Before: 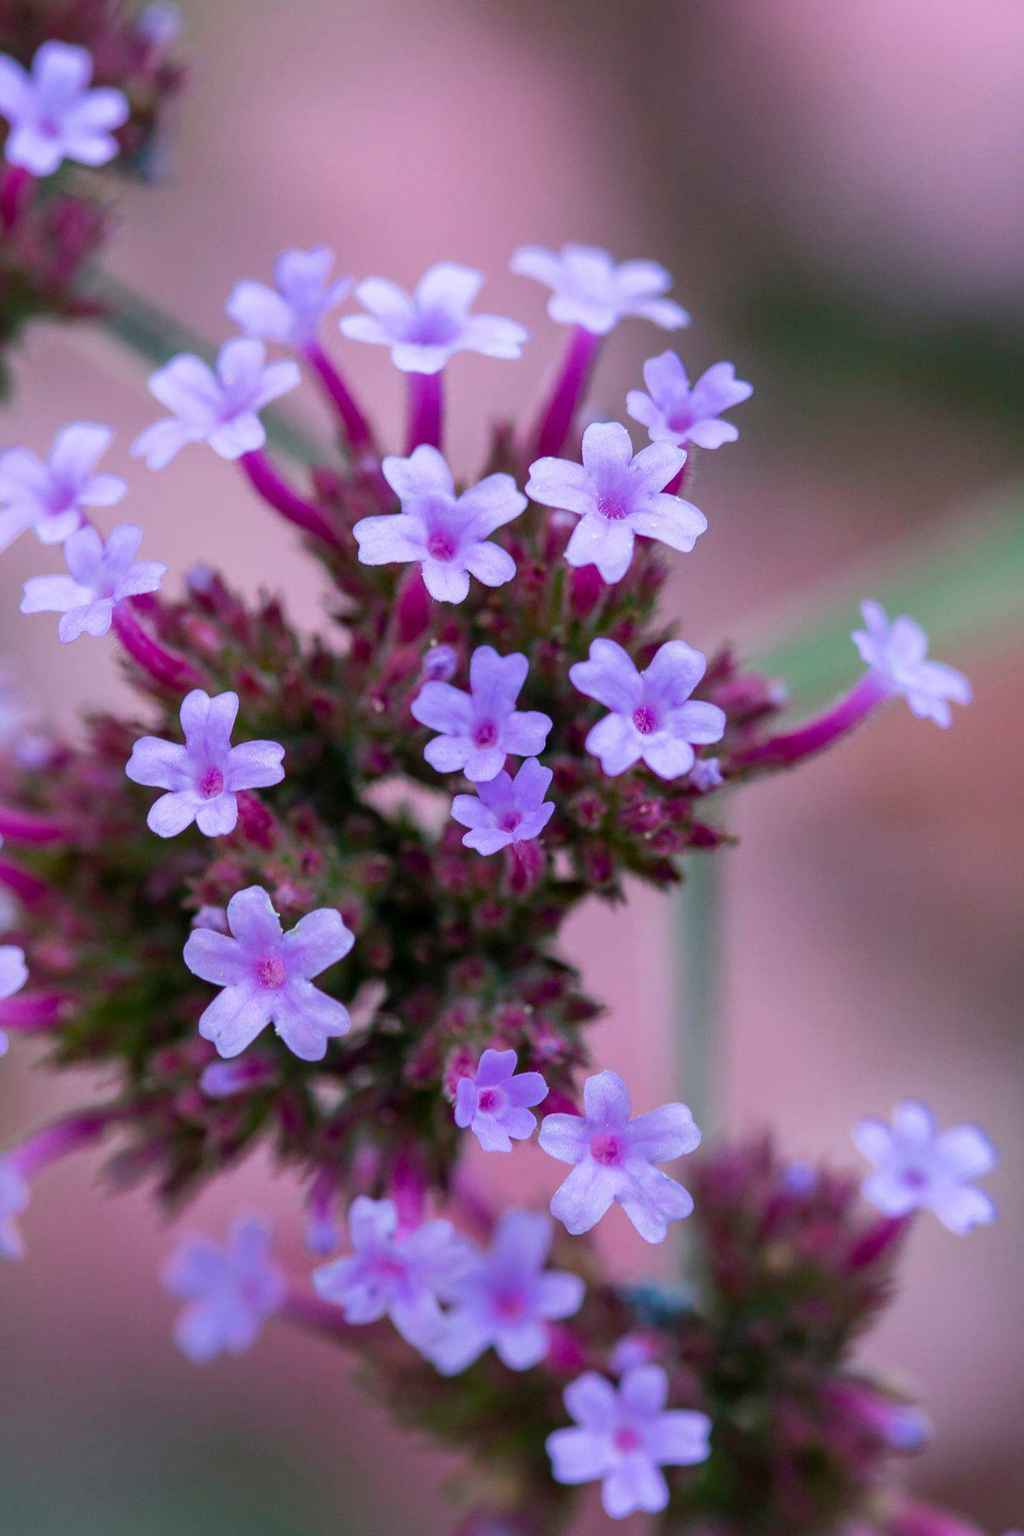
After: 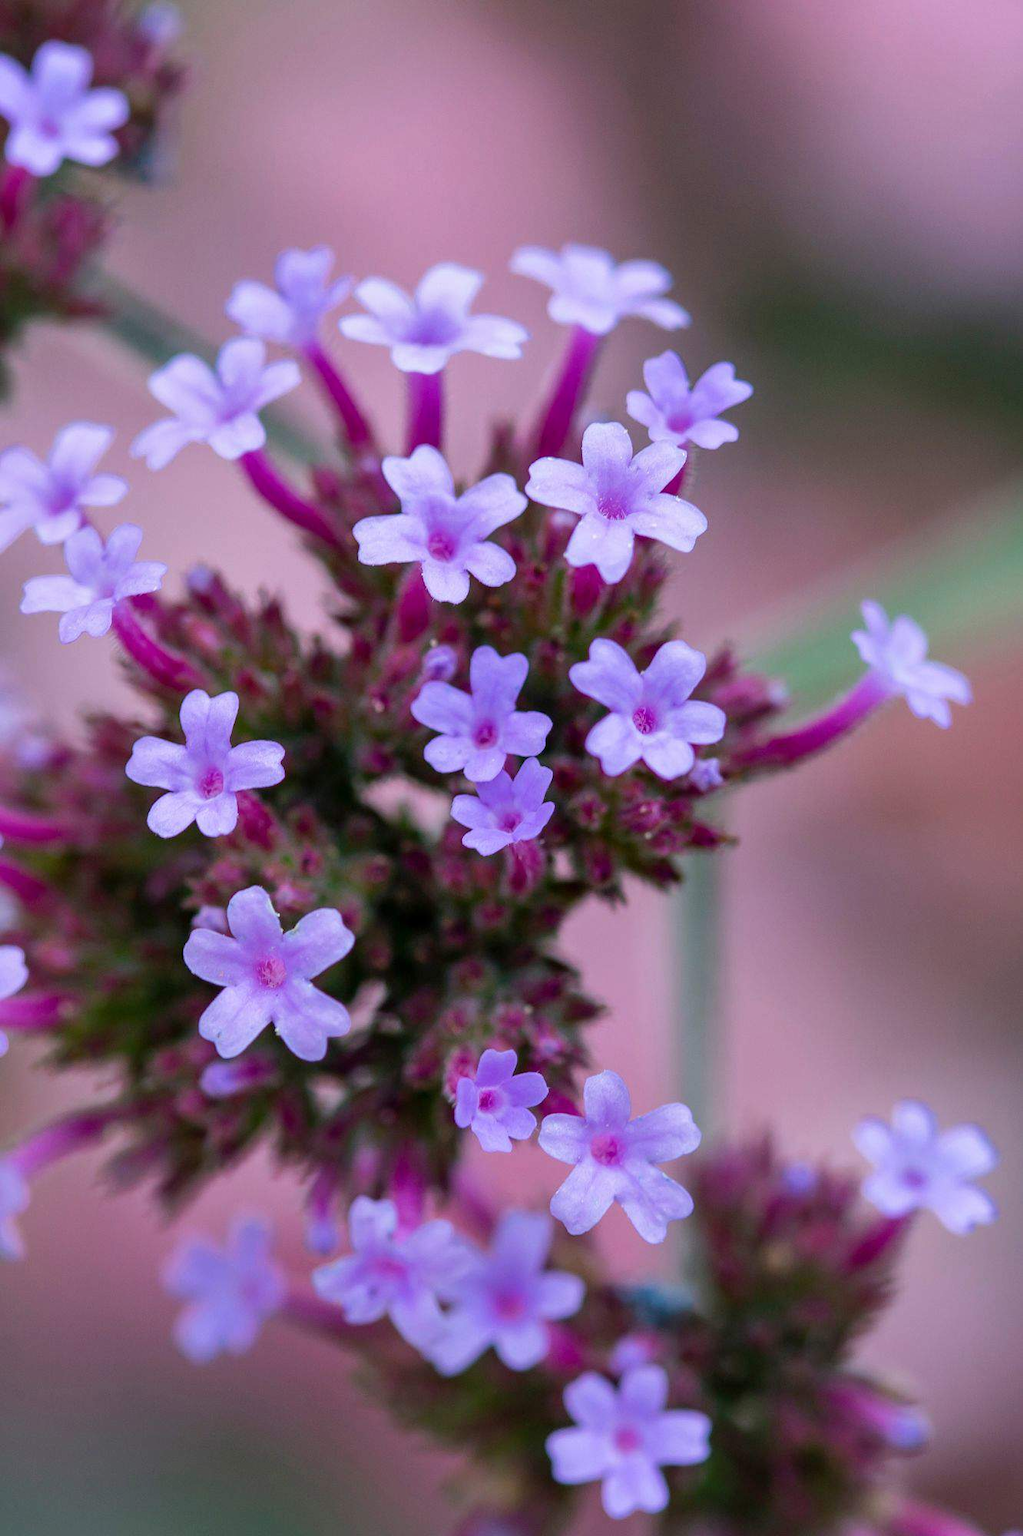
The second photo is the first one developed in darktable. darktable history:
exposure: compensate highlight preservation false
shadows and highlights: shadows 25, highlights -48, soften with gaussian
